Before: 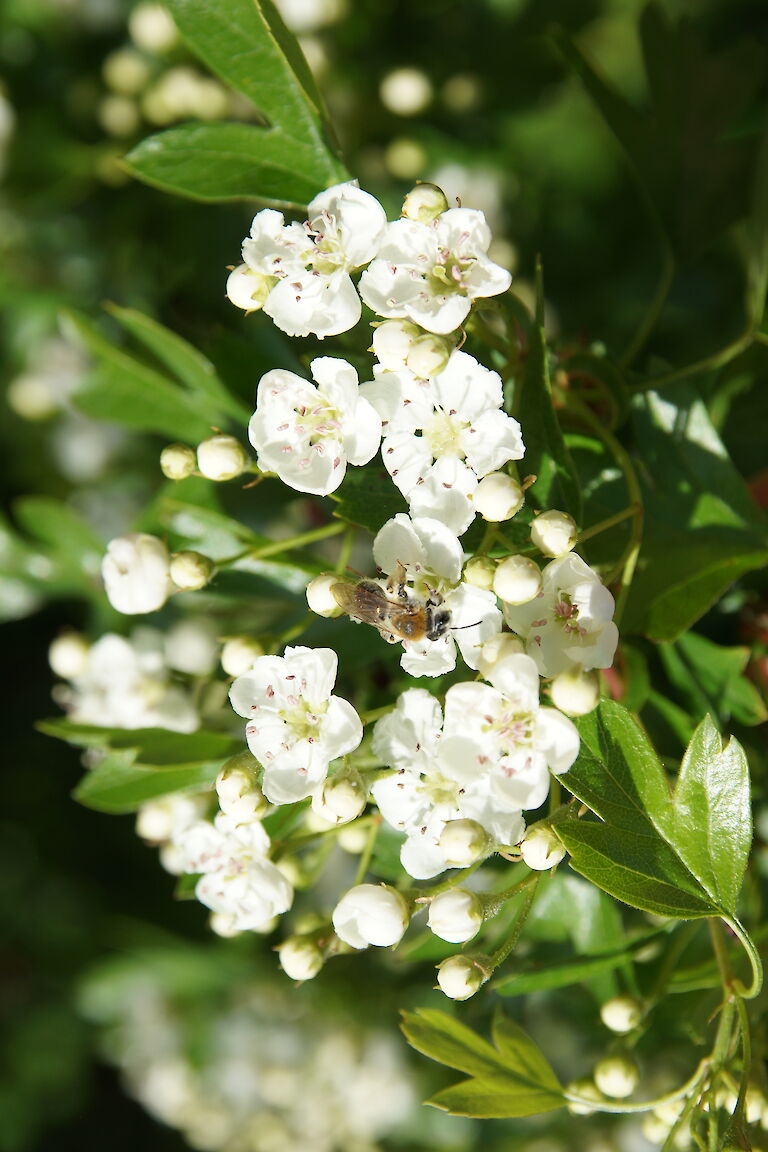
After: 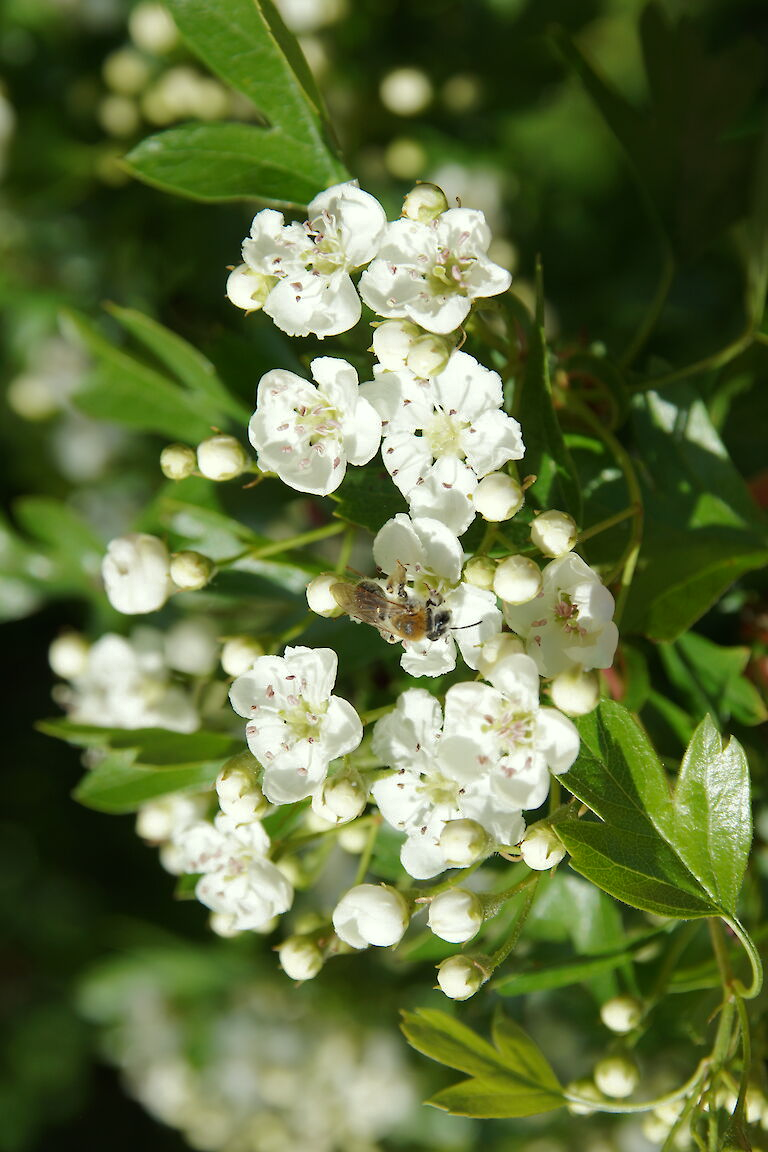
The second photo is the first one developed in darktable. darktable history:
rgb curve: curves: ch0 [(0, 0) (0.175, 0.154) (0.785, 0.663) (1, 1)]
color correction: highlights a* -2.68, highlights b* 2.57
